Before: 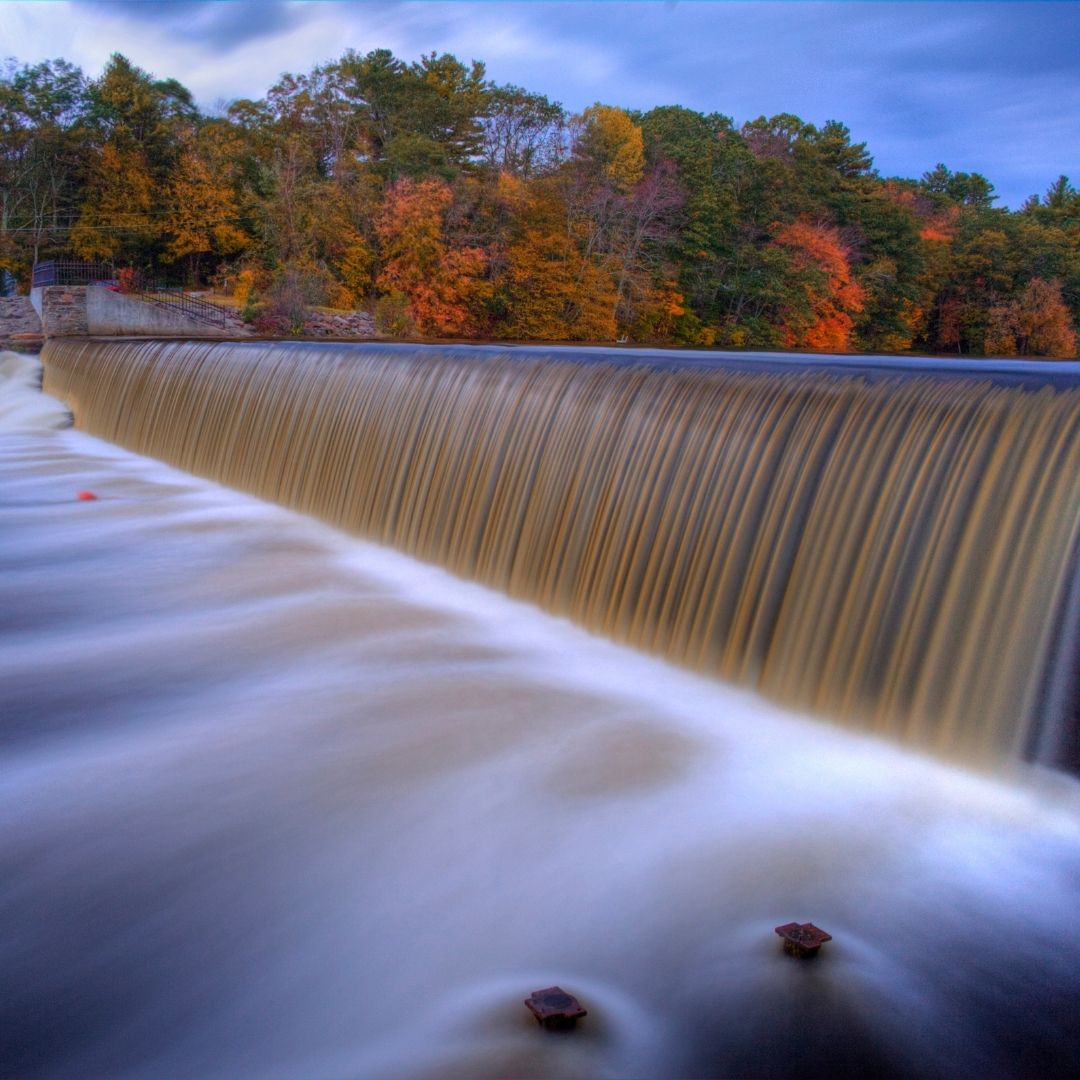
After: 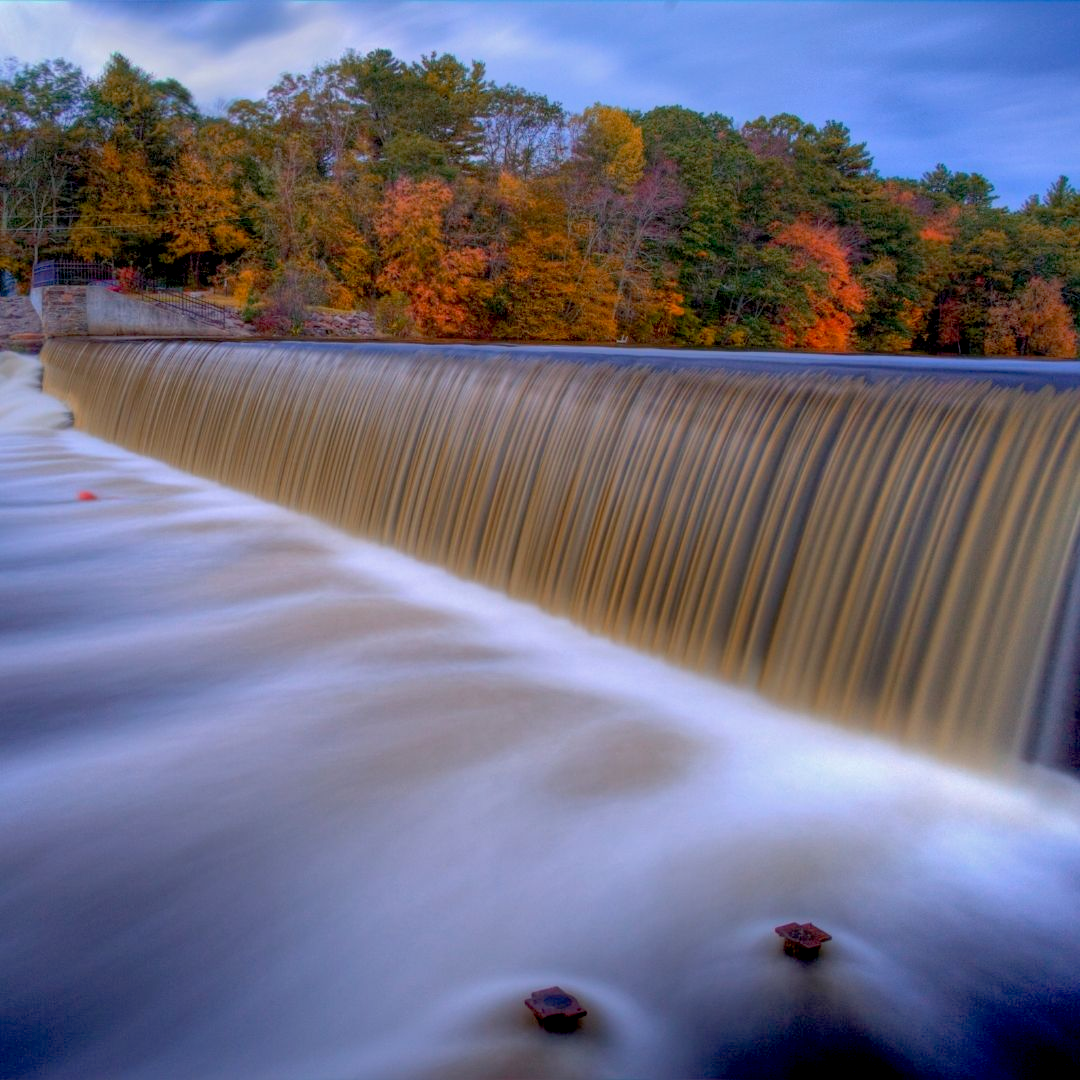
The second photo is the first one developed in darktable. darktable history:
exposure: black level correction 0.009, exposure 0.014 EV, compensate highlight preservation false
shadows and highlights: on, module defaults
